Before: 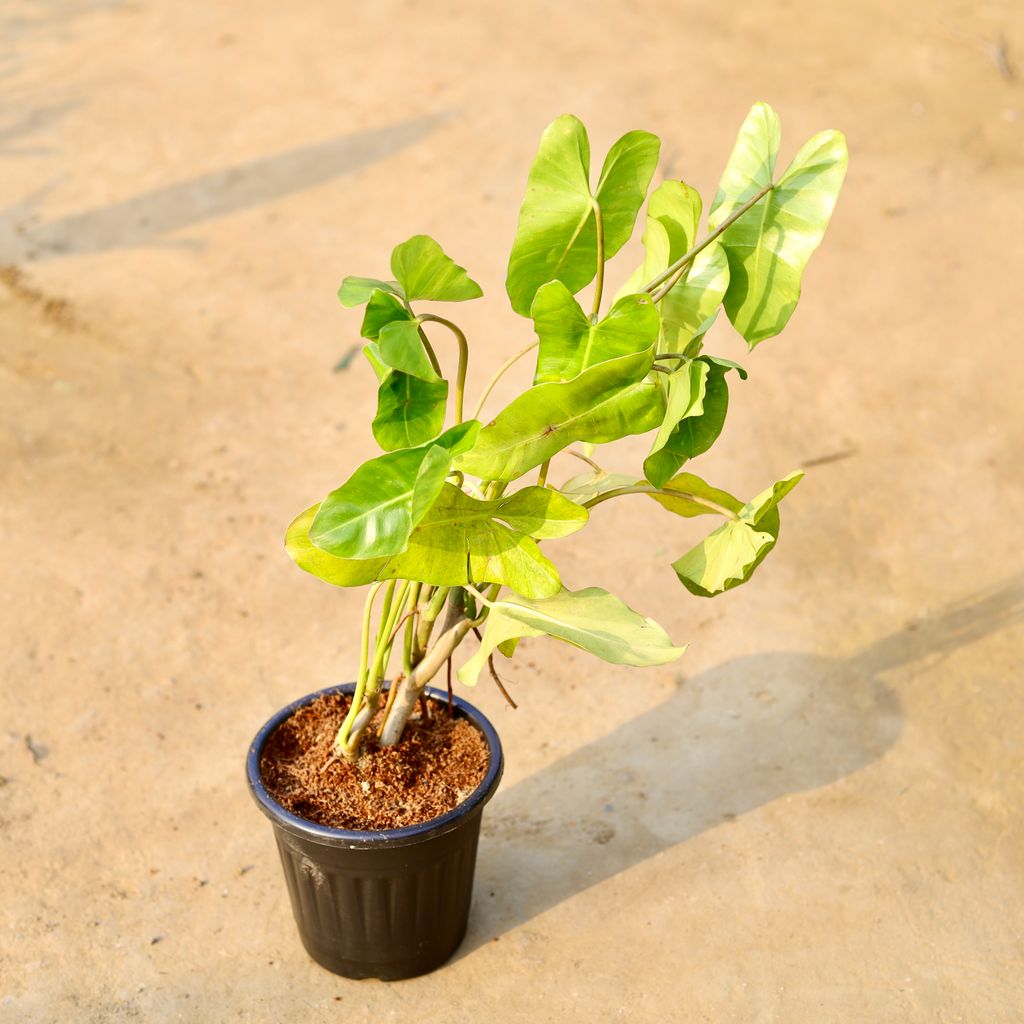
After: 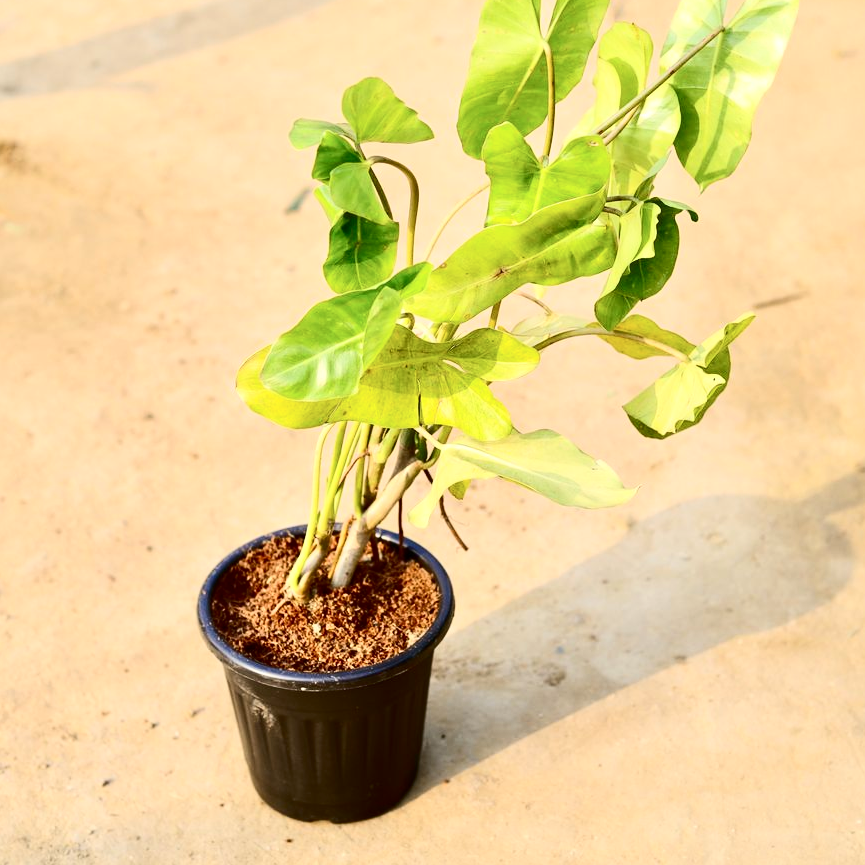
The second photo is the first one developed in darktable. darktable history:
crop and rotate: left 4.842%, top 15.51%, right 10.668%
contrast brightness saturation: contrast 0.28
